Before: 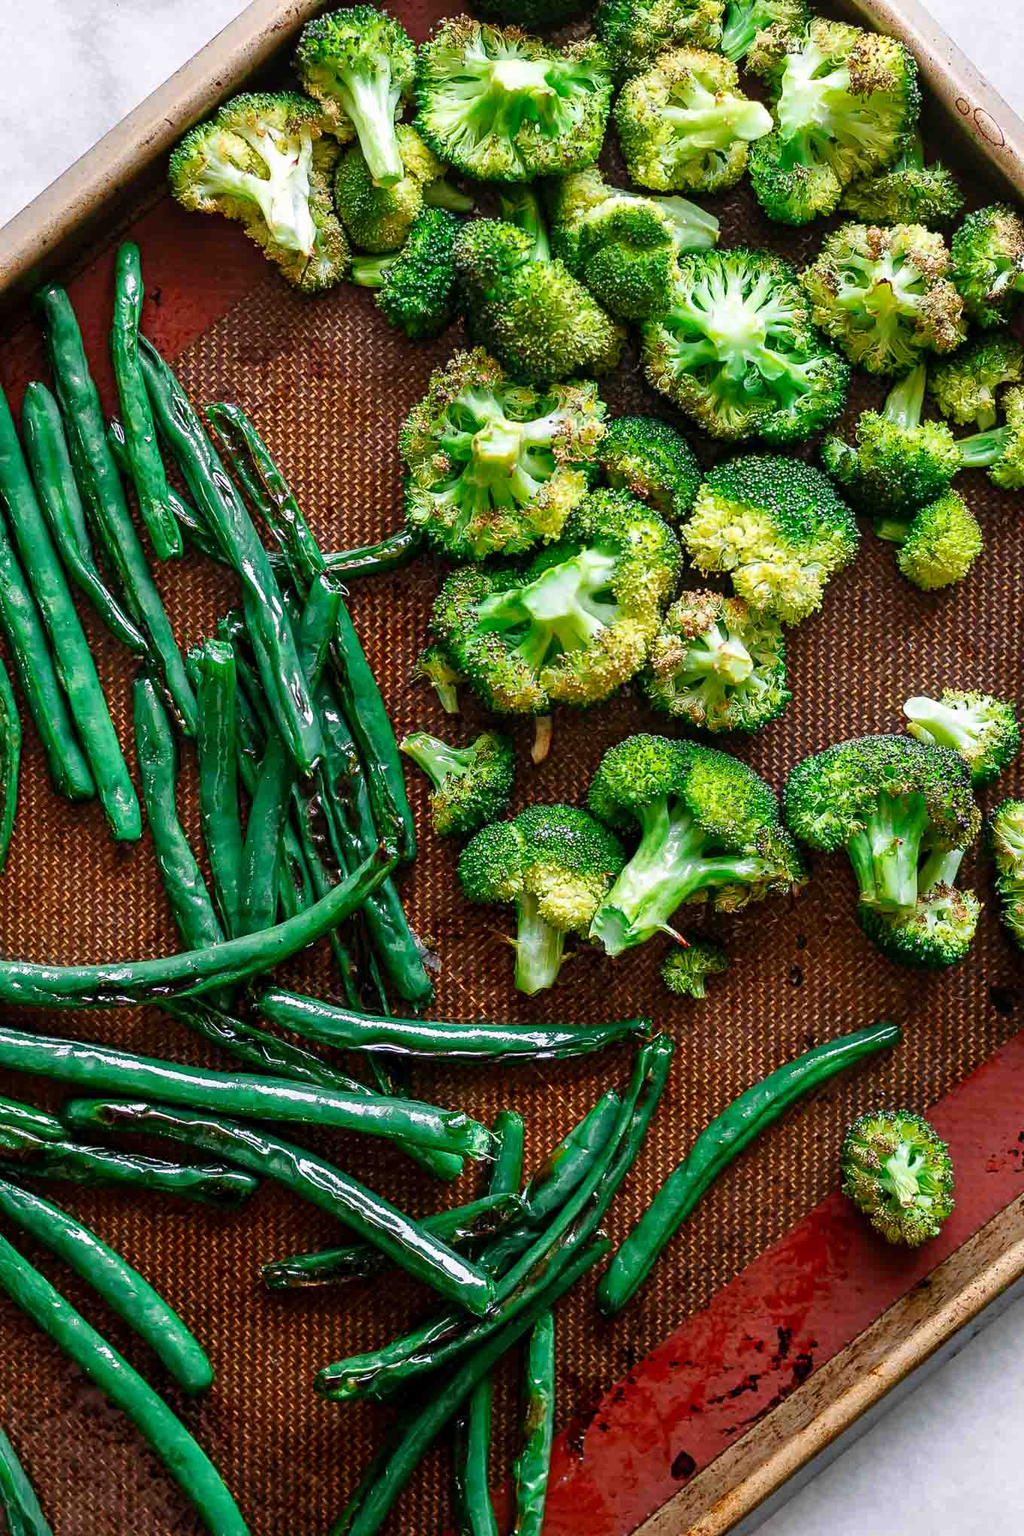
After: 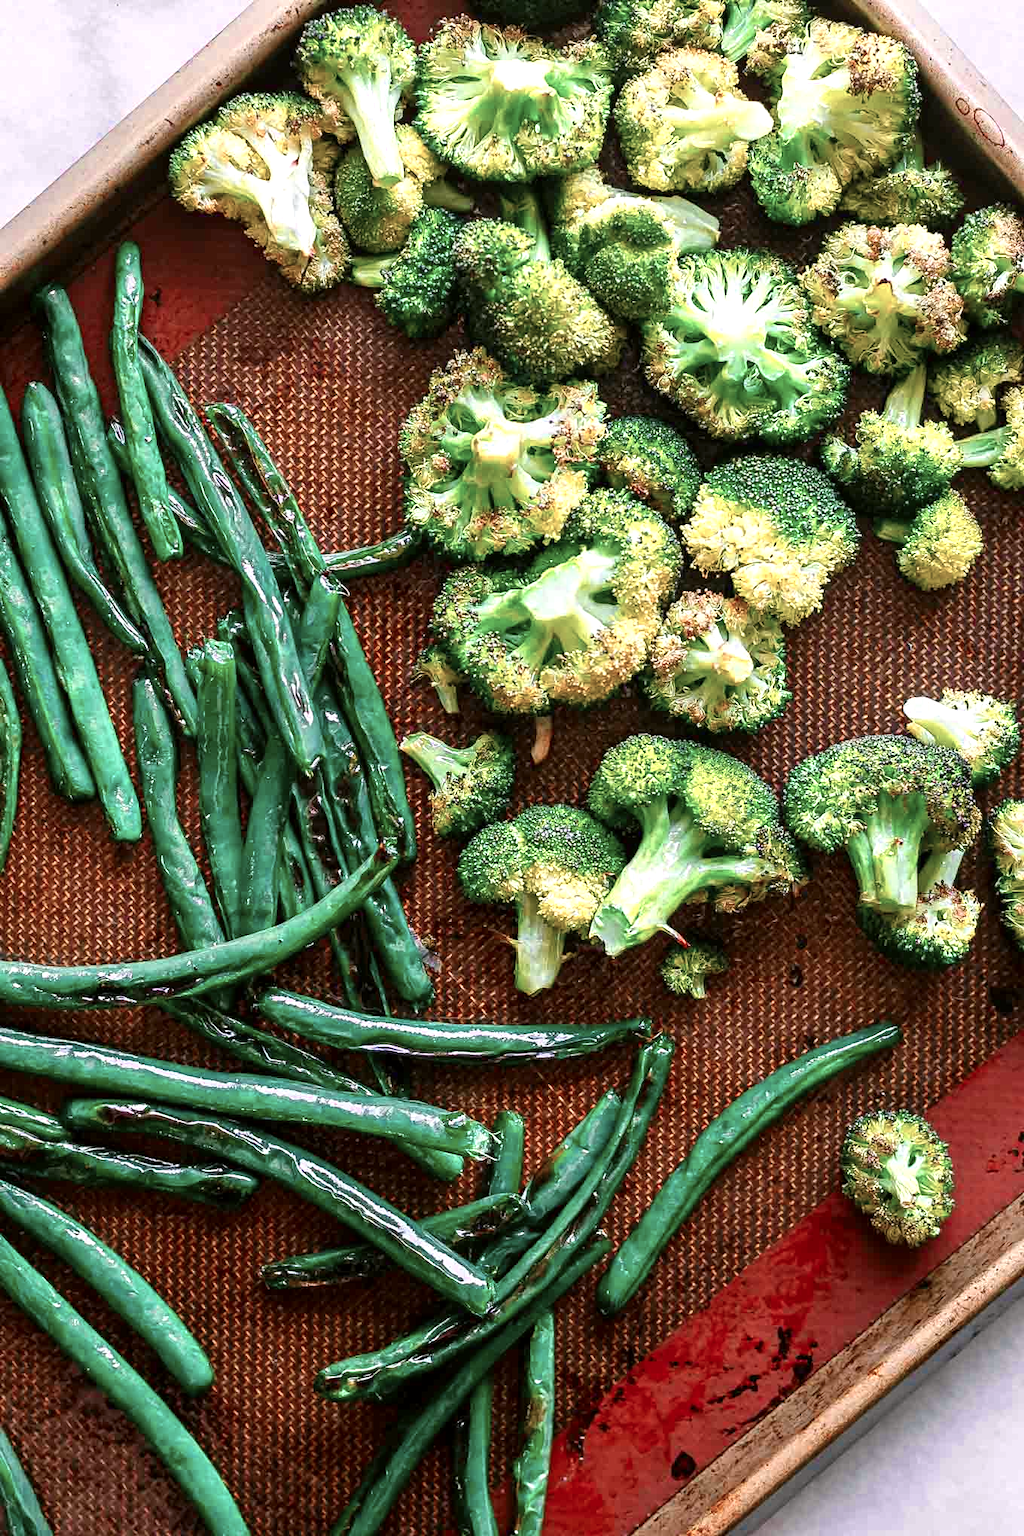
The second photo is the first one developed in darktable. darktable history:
exposure: exposure 0.2 EV, compensate highlight preservation false
color correction: highlights a* 3.12, highlights b* -1.55, shadows a* -0.101, shadows b* 2.52, saturation 0.98
color zones: curves: ch0 [(0, 0.473) (0.001, 0.473) (0.226, 0.548) (0.4, 0.589) (0.525, 0.54) (0.728, 0.403) (0.999, 0.473) (1, 0.473)]; ch1 [(0, 0.619) (0.001, 0.619) (0.234, 0.388) (0.4, 0.372) (0.528, 0.422) (0.732, 0.53) (0.999, 0.619) (1, 0.619)]; ch2 [(0, 0.547) (0.001, 0.547) (0.226, 0.45) (0.4, 0.525) (0.525, 0.585) (0.8, 0.511) (0.999, 0.547) (1, 0.547)]
